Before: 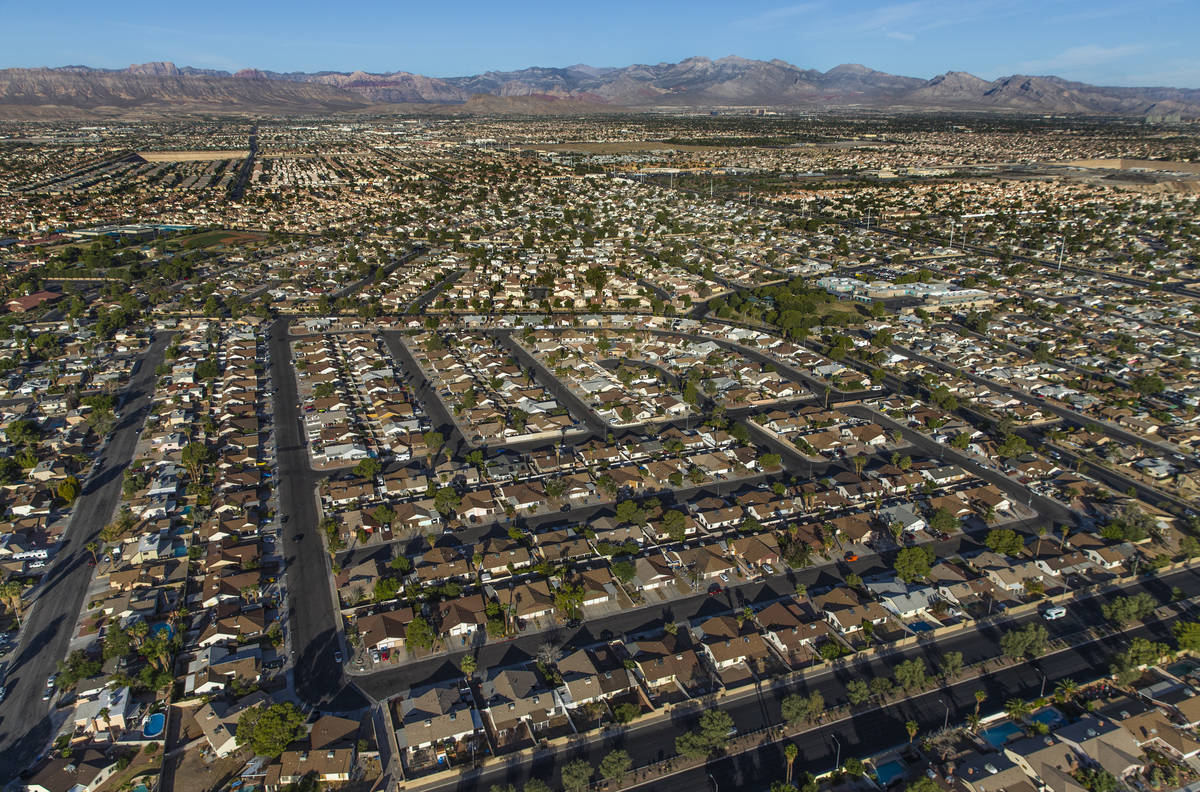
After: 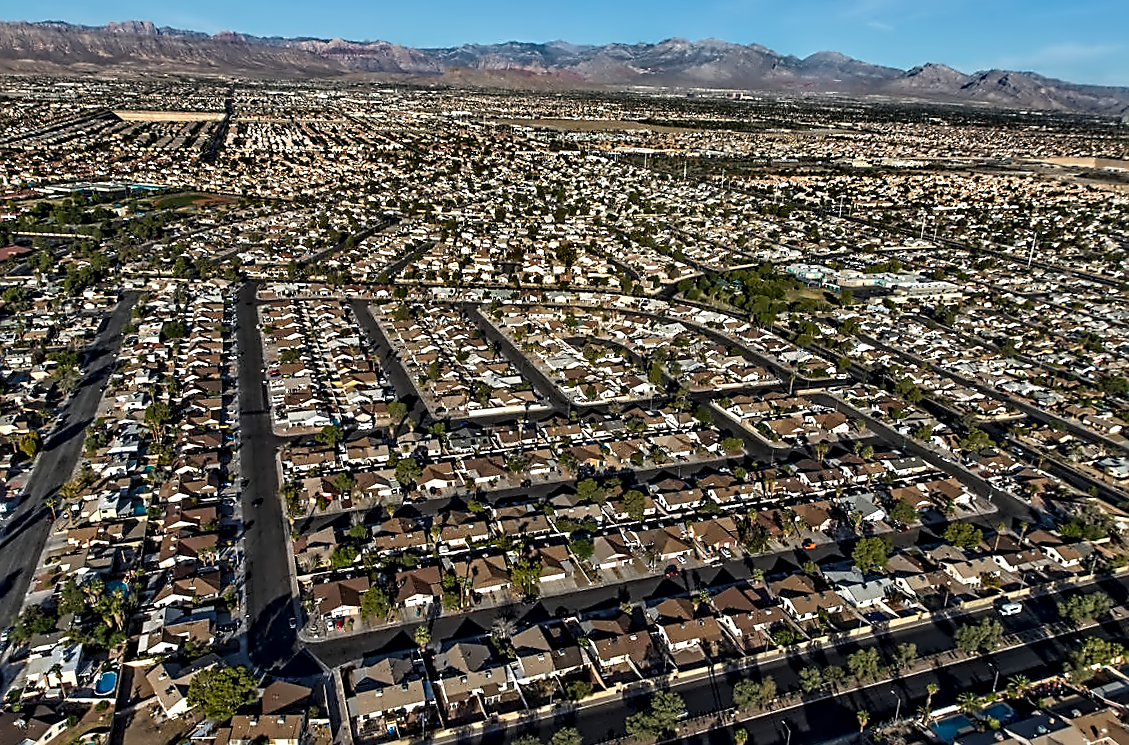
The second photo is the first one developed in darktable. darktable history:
crop and rotate: angle -2.38°
contrast equalizer: octaves 7, y [[0.5, 0.542, 0.583, 0.625, 0.667, 0.708], [0.5 ×6], [0.5 ×6], [0, 0.033, 0.067, 0.1, 0.133, 0.167], [0, 0.05, 0.1, 0.15, 0.2, 0.25]]
shadows and highlights: radius 331.84, shadows 53.55, highlights -100, compress 94.63%, highlights color adjustment 73.23%, soften with gaussian
sharpen: on, module defaults
